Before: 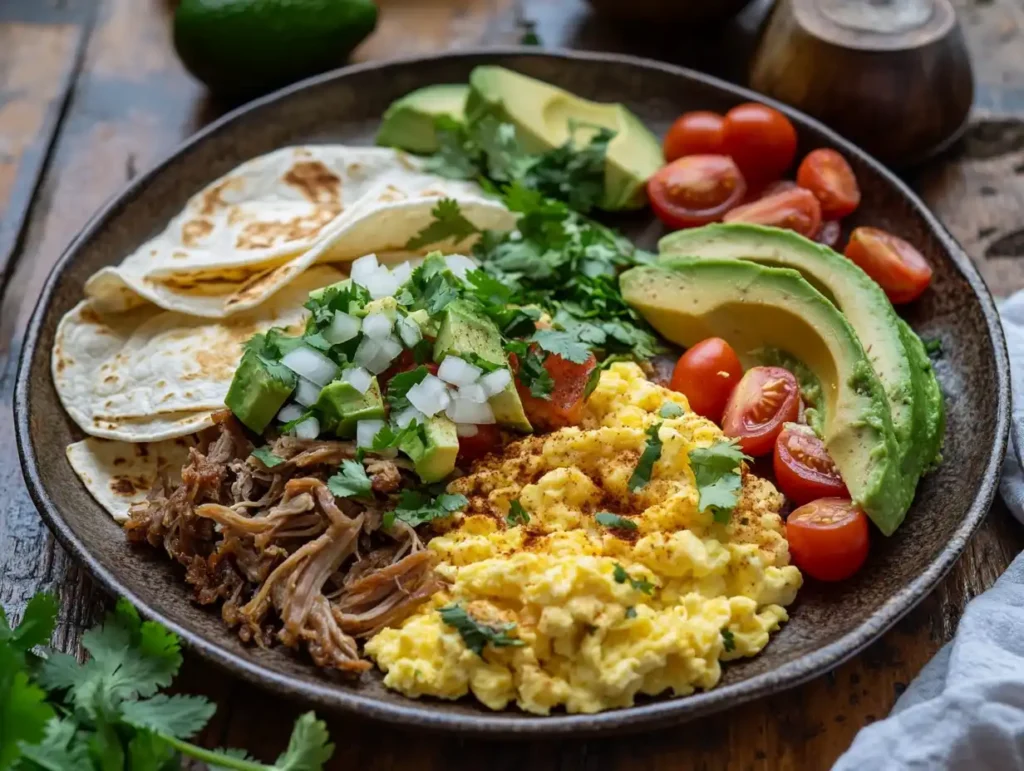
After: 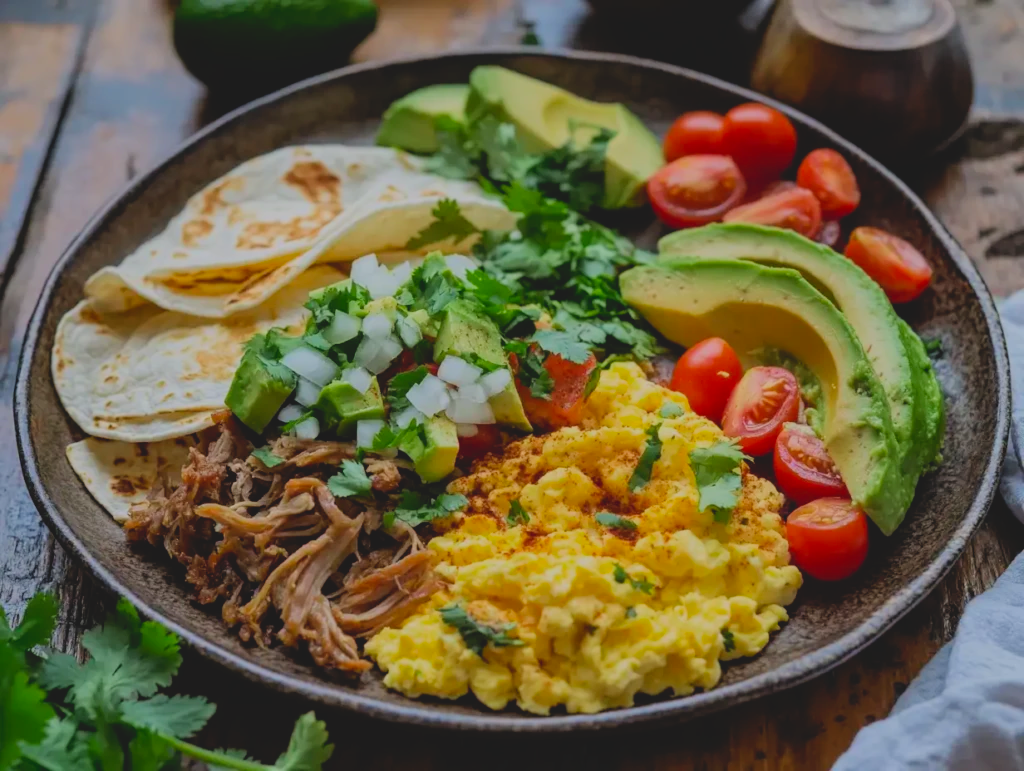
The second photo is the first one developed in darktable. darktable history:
contrast brightness saturation: contrast -0.205, saturation 0.187
filmic rgb: black relative exposure -7.65 EV, white relative exposure 4.56 EV, hardness 3.61, color science v6 (2022)
